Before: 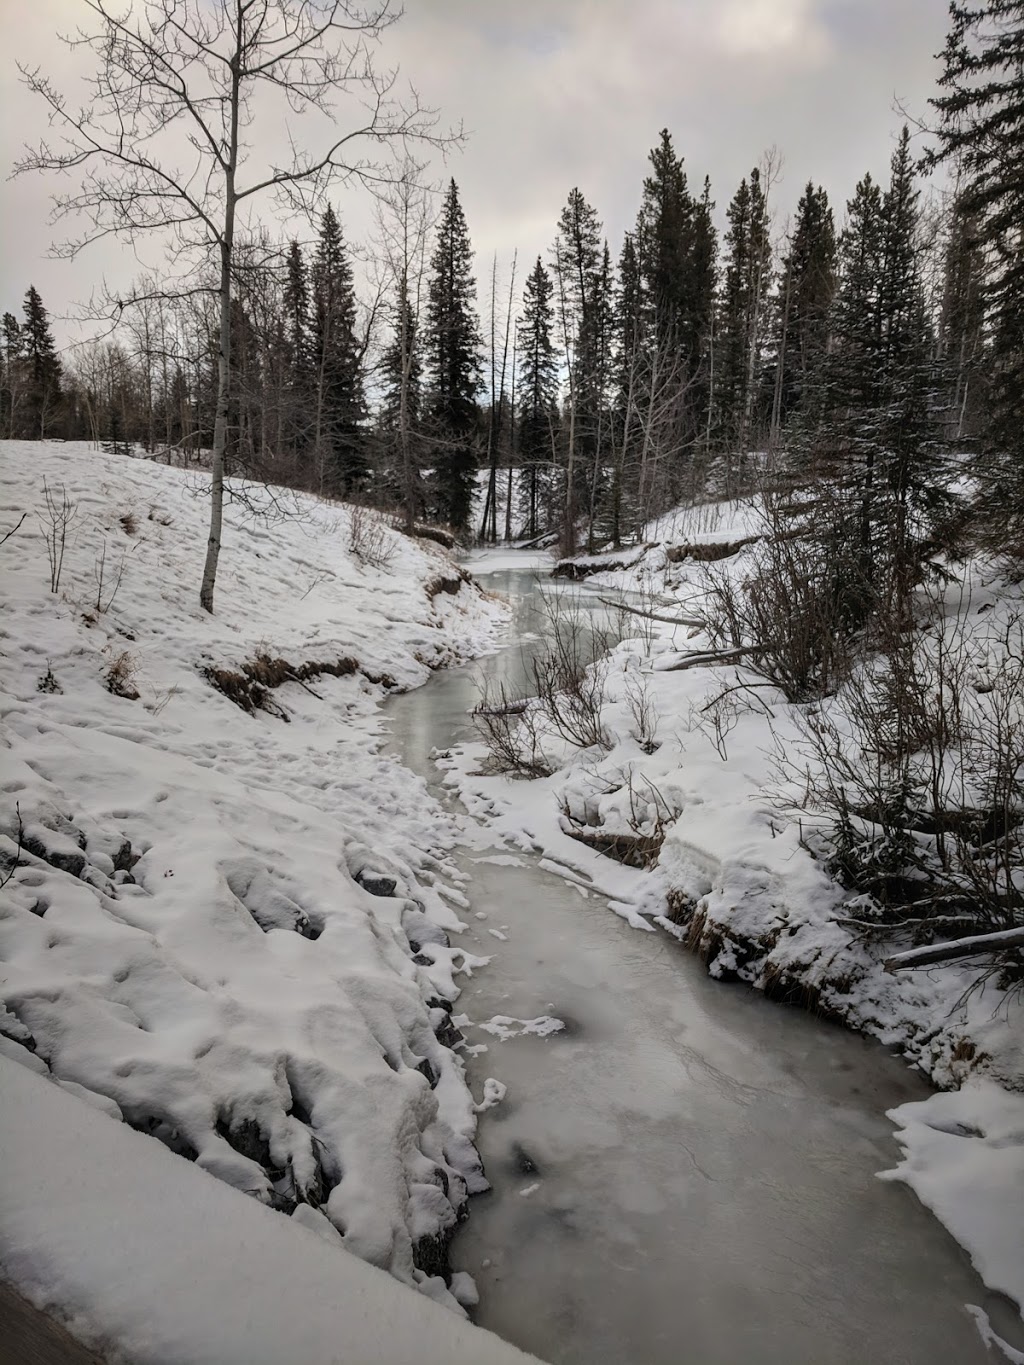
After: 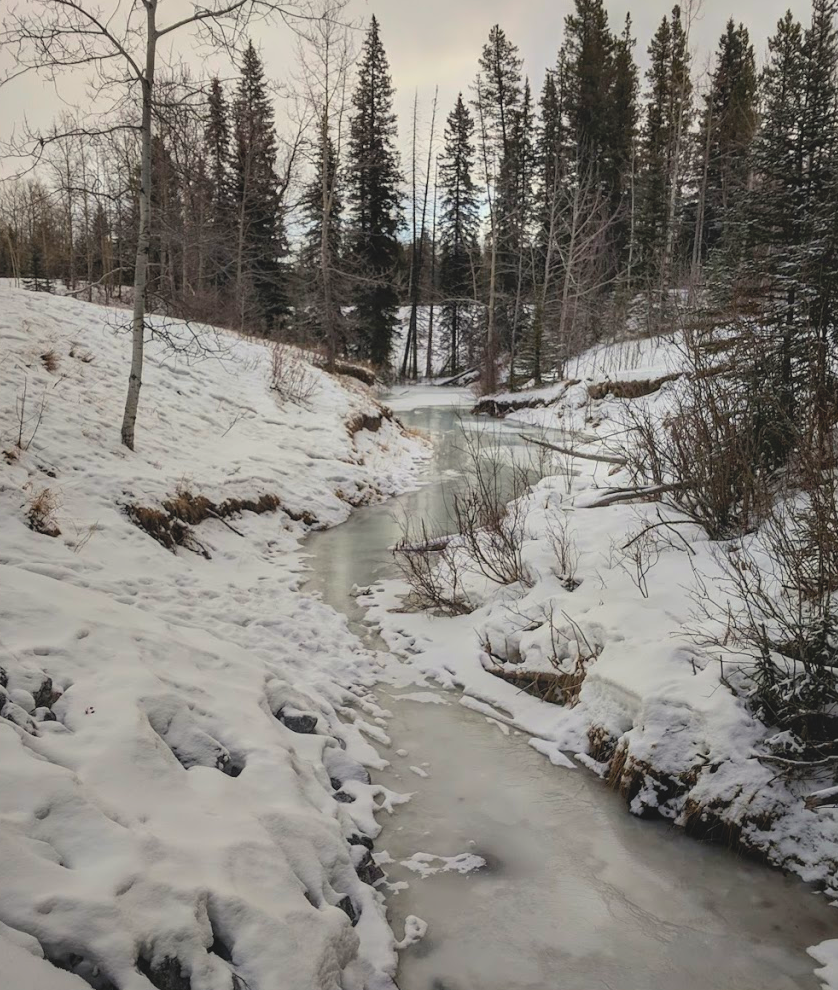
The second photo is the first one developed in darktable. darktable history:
crop: left 7.74%, top 11.983%, right 10.364%, bottom 15.423%
color balance rgb: highlights gain › luminance 5.586%, highlights gain › chroma 1.295%, highlights gain › hue 91.94°, linear chroma grading › global chroma 14.384%, perceptual saturation grading › global saturation 30.917%, global vibrance 24.98%
contrast brightness saturation: contrast -0.136, brightness 0.041, saturation -0.134
